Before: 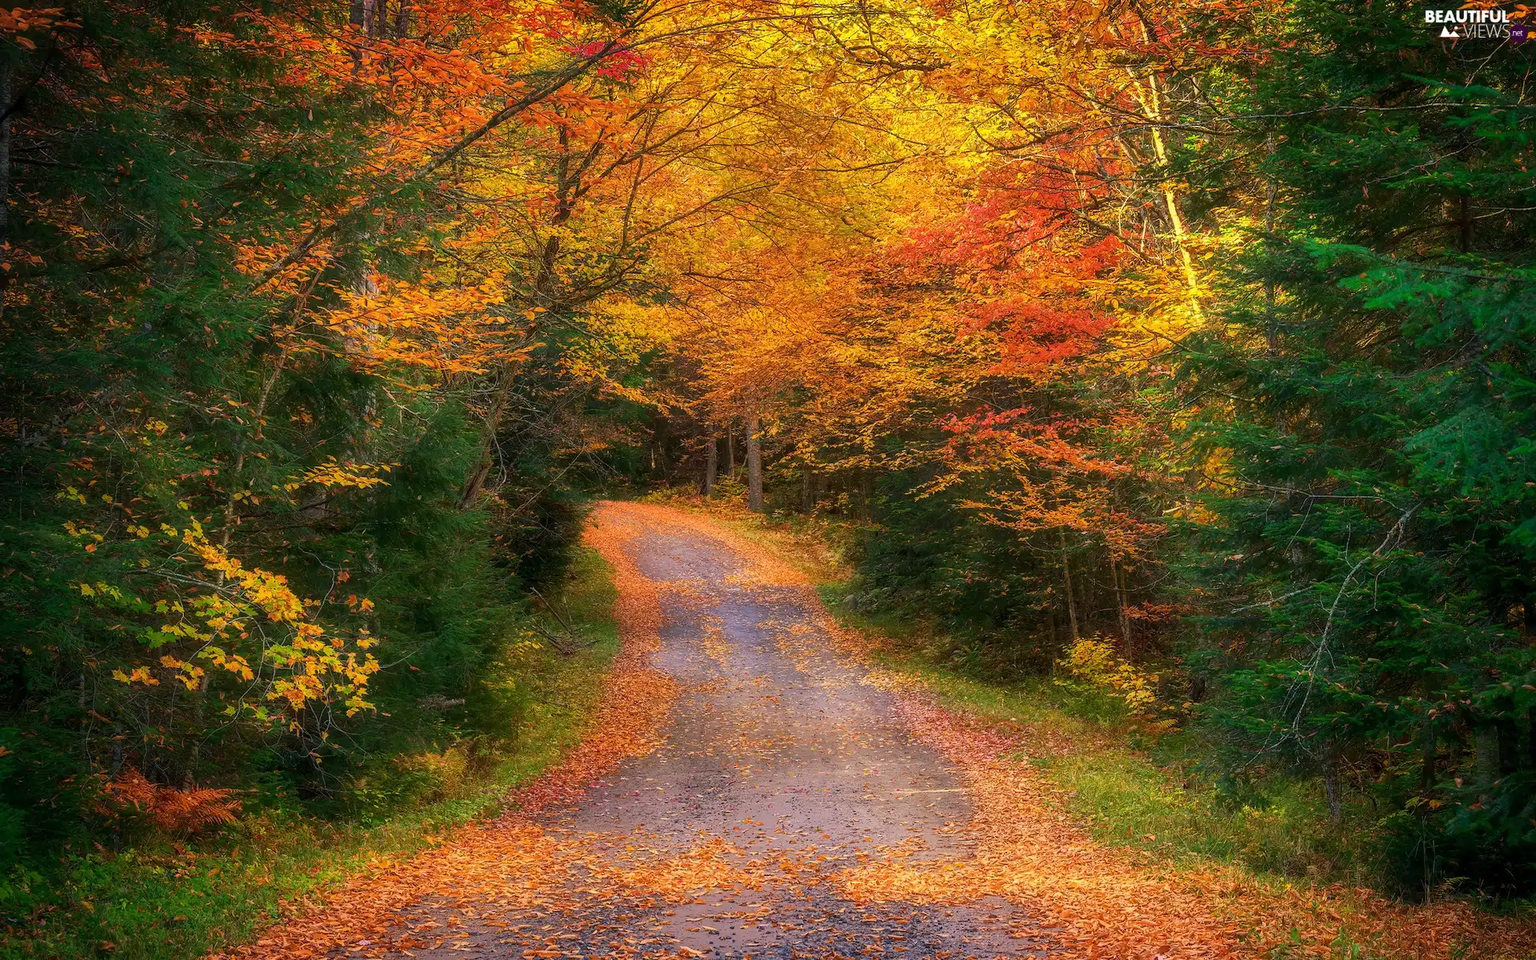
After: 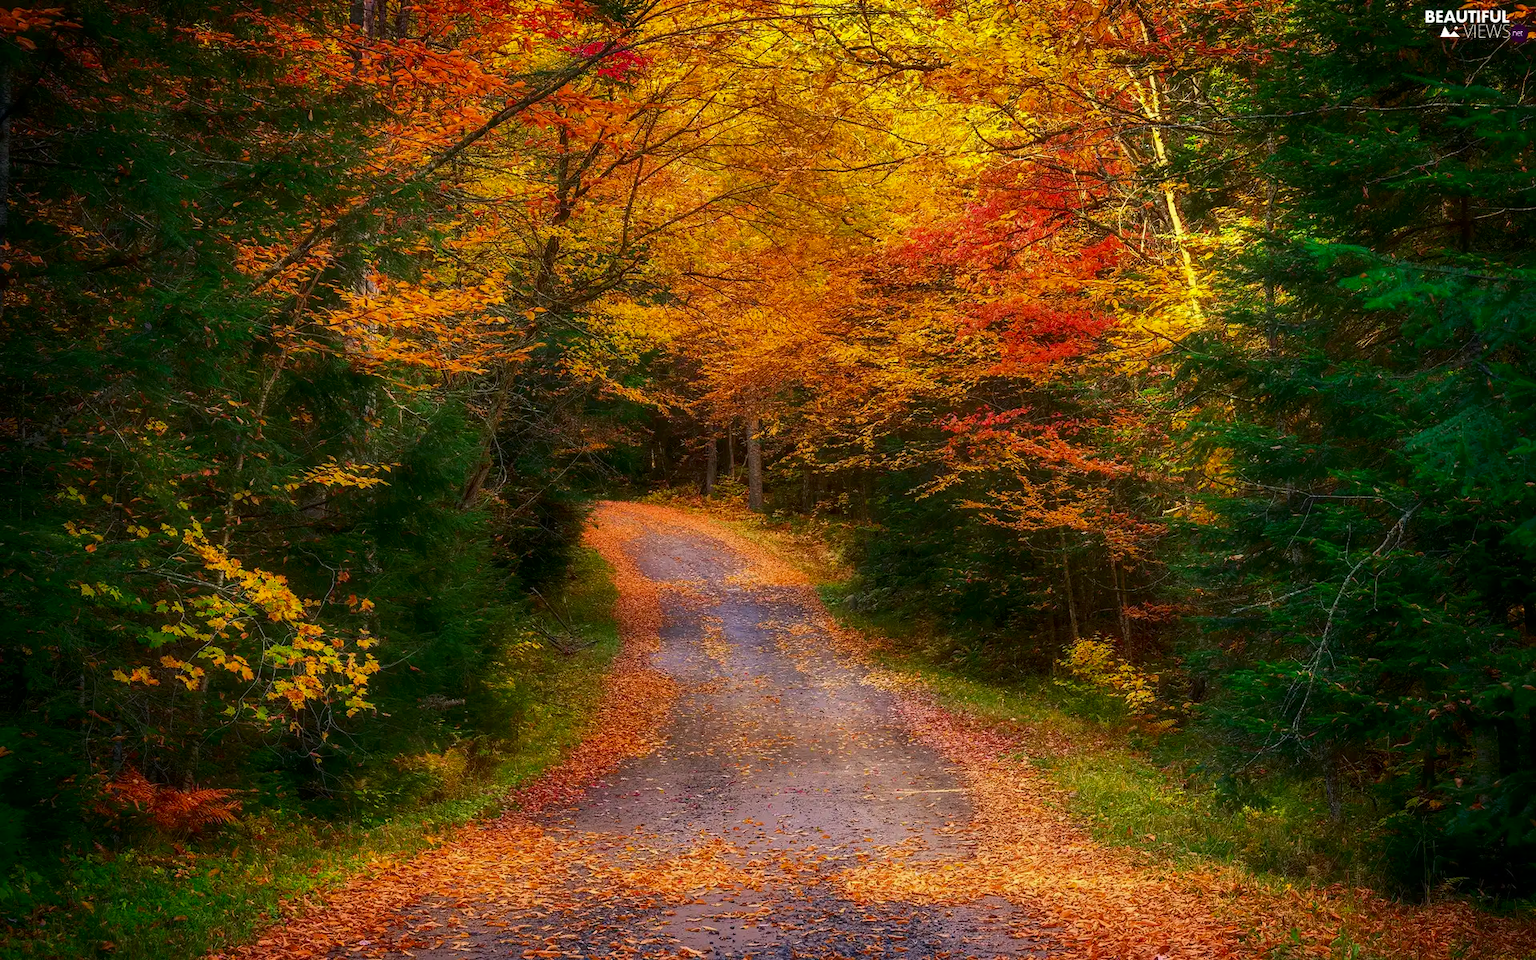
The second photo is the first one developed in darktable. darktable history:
contrast brightness saturation: contrast 0.067, brightness -0.127, saturation 0.063
